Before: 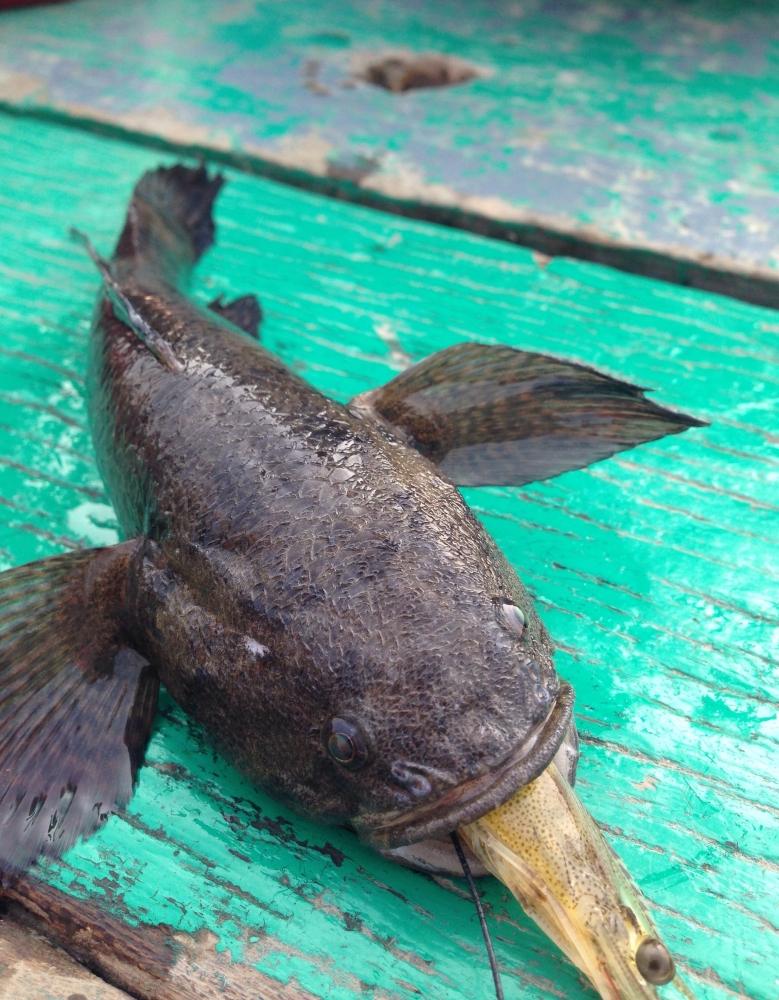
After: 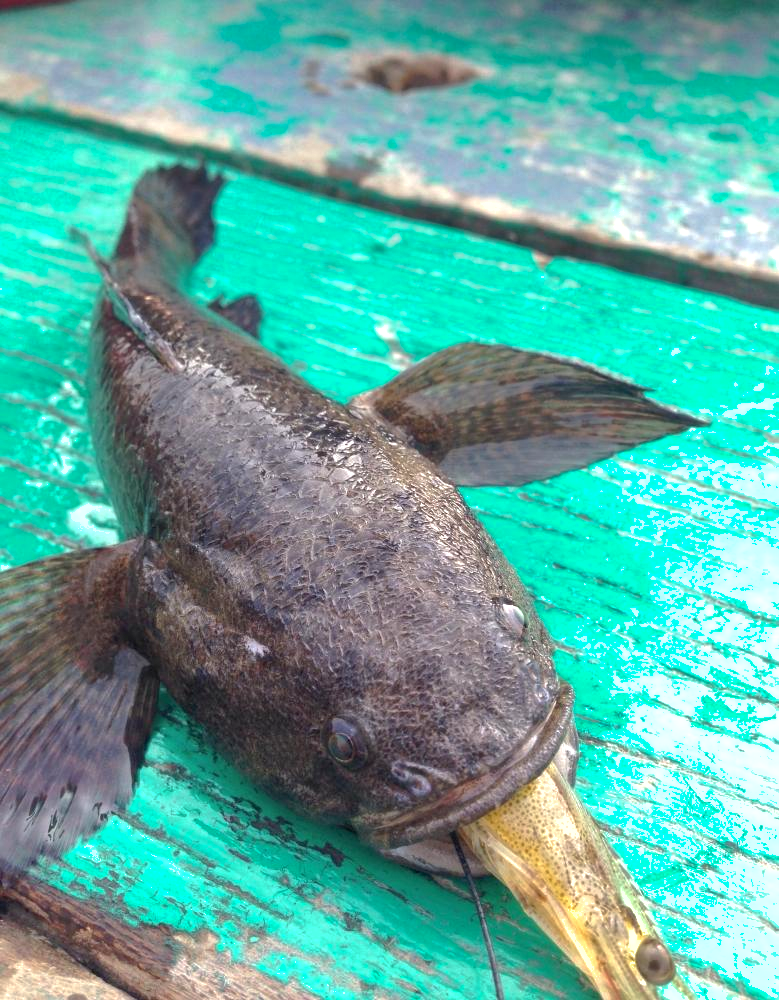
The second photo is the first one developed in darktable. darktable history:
exposure: black level correction 0, exposure 0.499 EV, compensate highlight preservation false
local contrast: highlights 103%, shadows 99%, detail 119%, midtone range 0.2
shadows and highlights: on, module defaults
